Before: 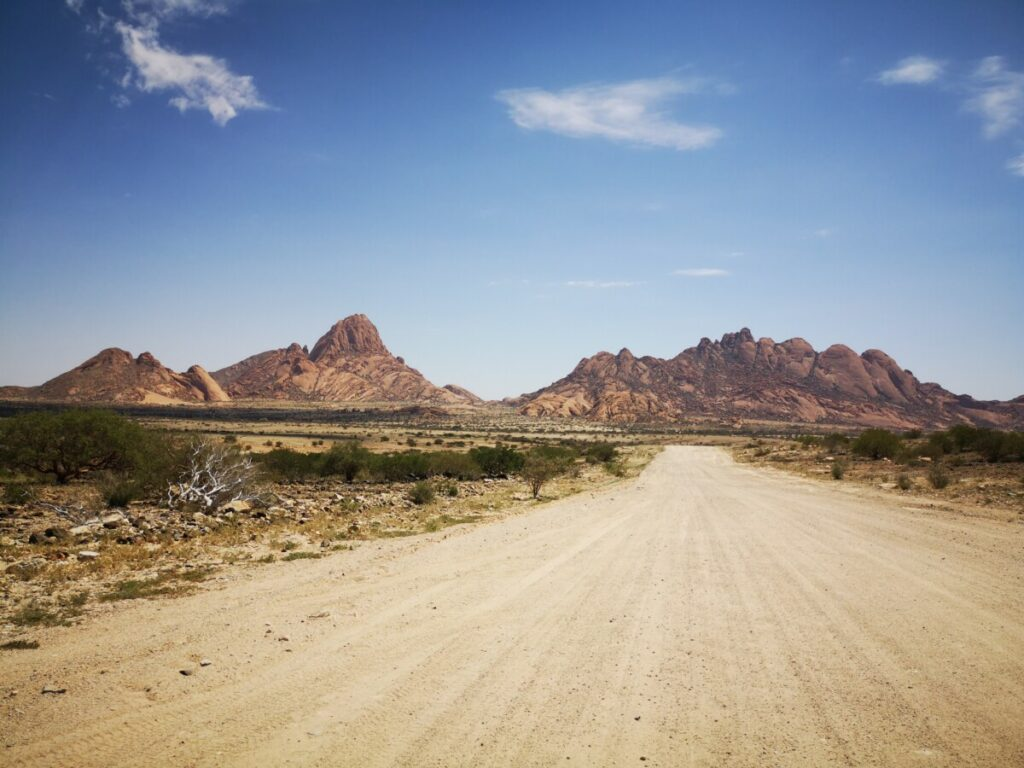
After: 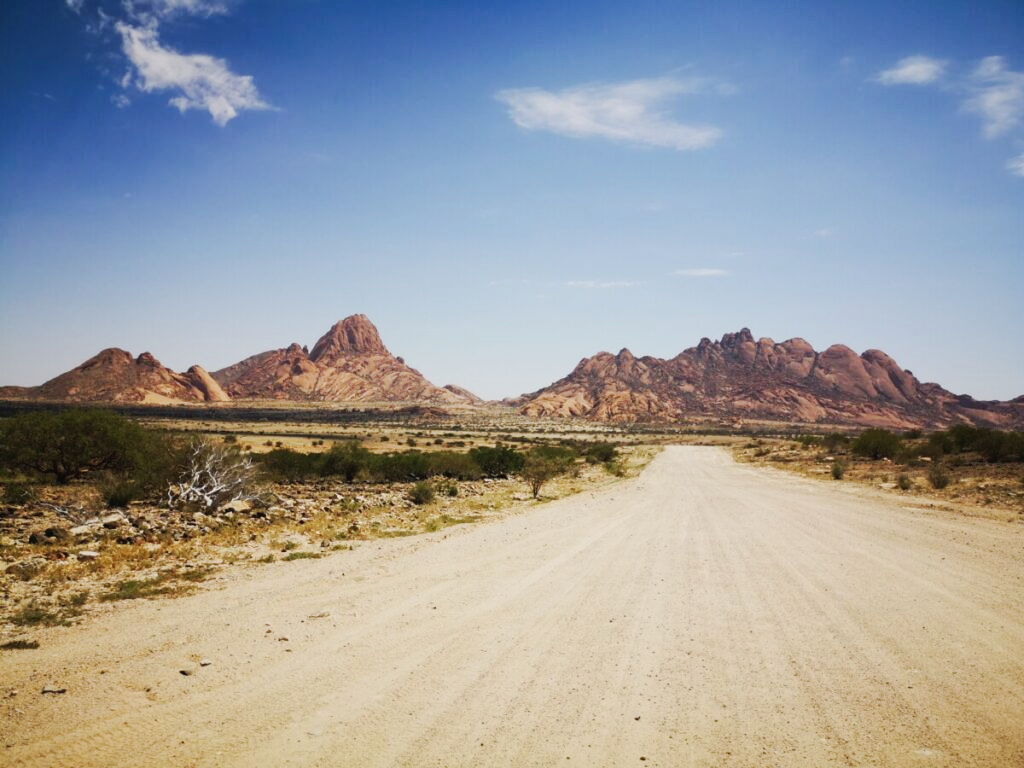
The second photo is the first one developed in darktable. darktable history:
tone curve: curves: ch0 [(0, 0.02) (0.063, 0.058) (0.262, 0.243) (0.447, 0.468) (0.544, 0.596) (0.805, 0.823) (1, 0.952)]; ch1 [(0, 0) (0.339, 0.31) (0.417, 0.401) (0.452, 0.455) (0.482, 0.483) (0.502, 0.499) (0.517, 0.506) (0.55, 0.542) (0.588, 0.604) (0.729, 0.782) (1, 1)]; ch2 [(0, 0) (0.346, 0.34) (0.431, 0.45) (0.485, 0.487) (0.5, 0.496) (0.527, 0.526) (0.56, 0.574) (0.613, 0.642) (0.679, 0.703) (1, 1)], preserve colors none
